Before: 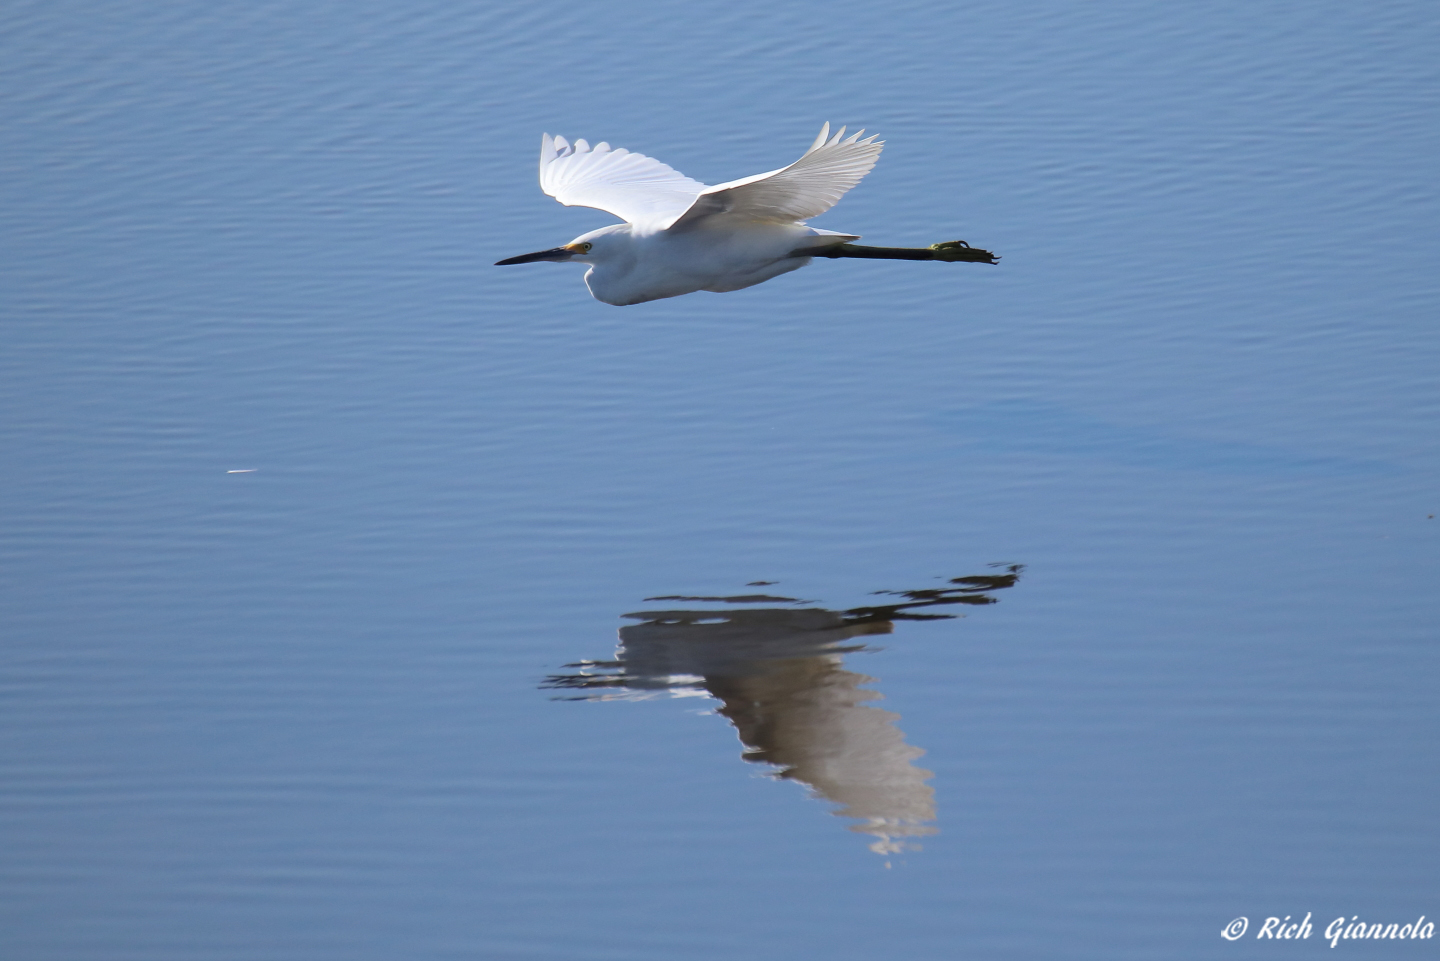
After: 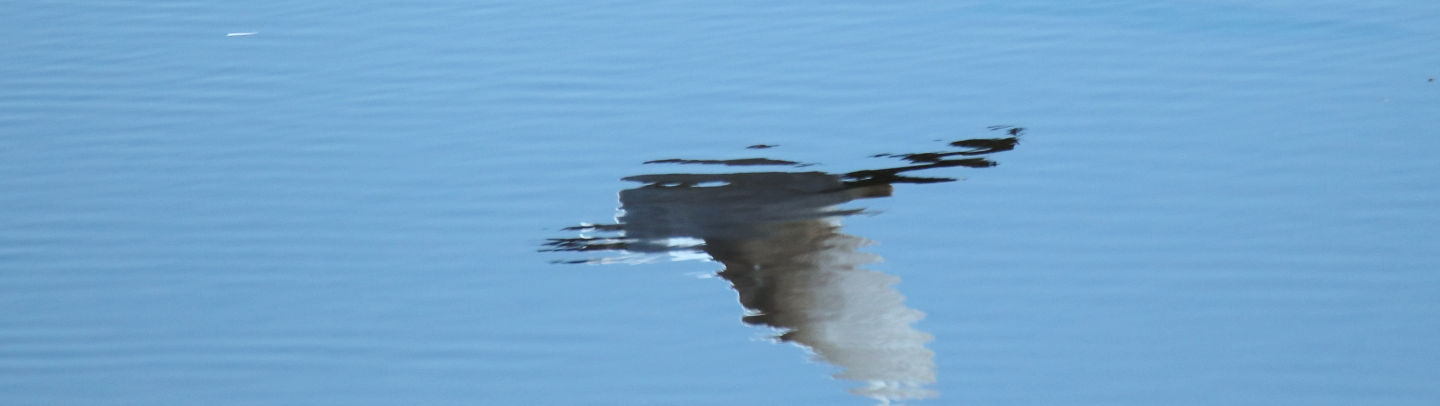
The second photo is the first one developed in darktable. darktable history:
crop: top 45.527%, bottom 12.125%
tone curve: curves: ch0 [(0, 0.012) (0.052, 0.04) (0.107, 0.086) (0.276, 0.265) (0.461, 0.531) (0.718, 0.79) (0.921, 0.909) (0.999, 0.951)]; ch1 [(0, 0) (0.339, 0.298) (0.402, 0.363) (0.444, 0.415) (0.485, 0.469) (0.494, 0.493) (0.504, 0.501) (0.525, 0.534) (0.555, 0.587) (0.594, 0.647) (1, 1)]; ch2 [(0, 0) (0.48, 0.48) (0.504, 0.5) (0.535, 0.557) (0.581, 0.623) (0.649, 0.683) (0.824, 0.815) (1, 1)], preserve colors none
color correction: highlights a* -12.34, highlights b* -17.66, saturation 0.708
contrast brightness saturation: contrast 0.012, saturation -0.055
levels: mode automatic, levels [0.052, 0.496, 0.908]
color zones: curves: ch0 [(0, 0.5) (0.125, 0.4) (0.25, 0.5) (0.375, 0.4) (0.5, 0.4) (0.625, 0.6) (0.75, 0.6) (0.875, 0.5)]; ch1 [(0, 0.35) (0.125, 0.45) (0.25, 0.35) (0.375, 0.35) (0.5, 0.35) (0.625, 0.35) (0.75, 0.45) (0.875, 0.35)]; ch2 [(0, 0.6) (0.125, 0.5) (0.25, 0.5) (0.375, 0.6) (0.5, 0.6) (0.625, 0.5) (0.75, 0.5) (0.875, 0.5)], mix -132.22%
